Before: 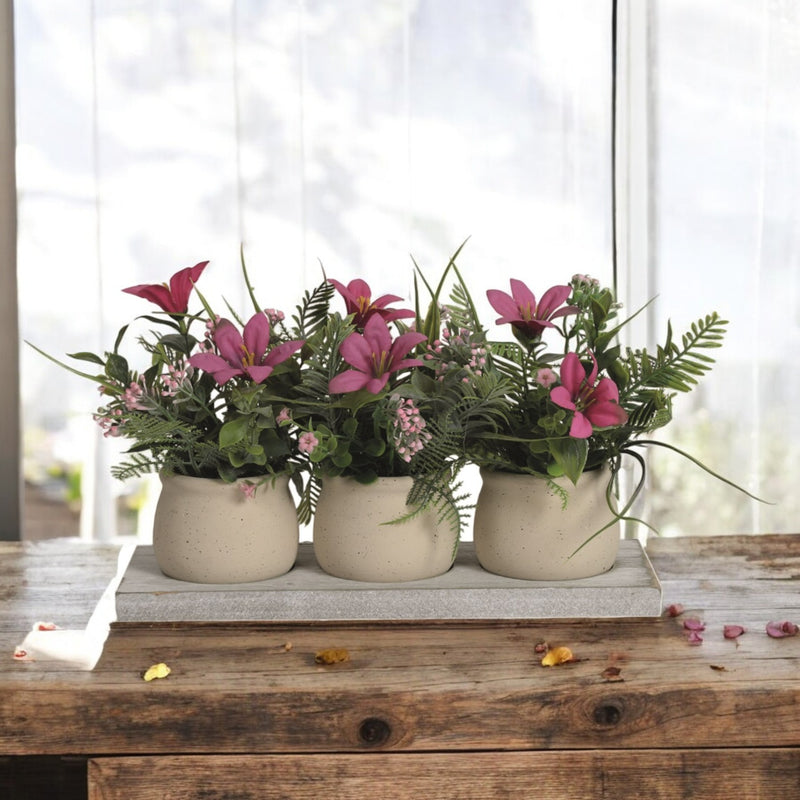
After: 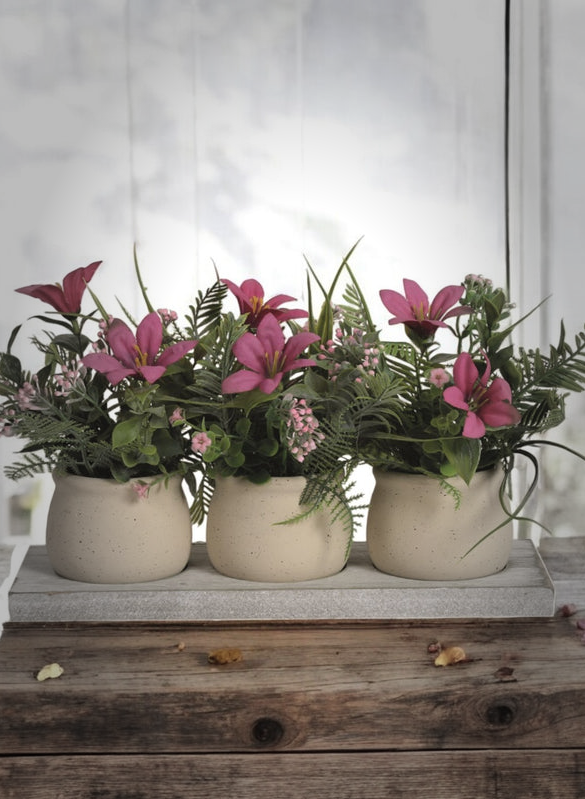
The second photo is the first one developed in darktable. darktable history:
crop: left 13.443%, right 13.31%
vignetting: fall-off start 48.41%, automatic ratio true, width/height ratio 1.29, unbound false
